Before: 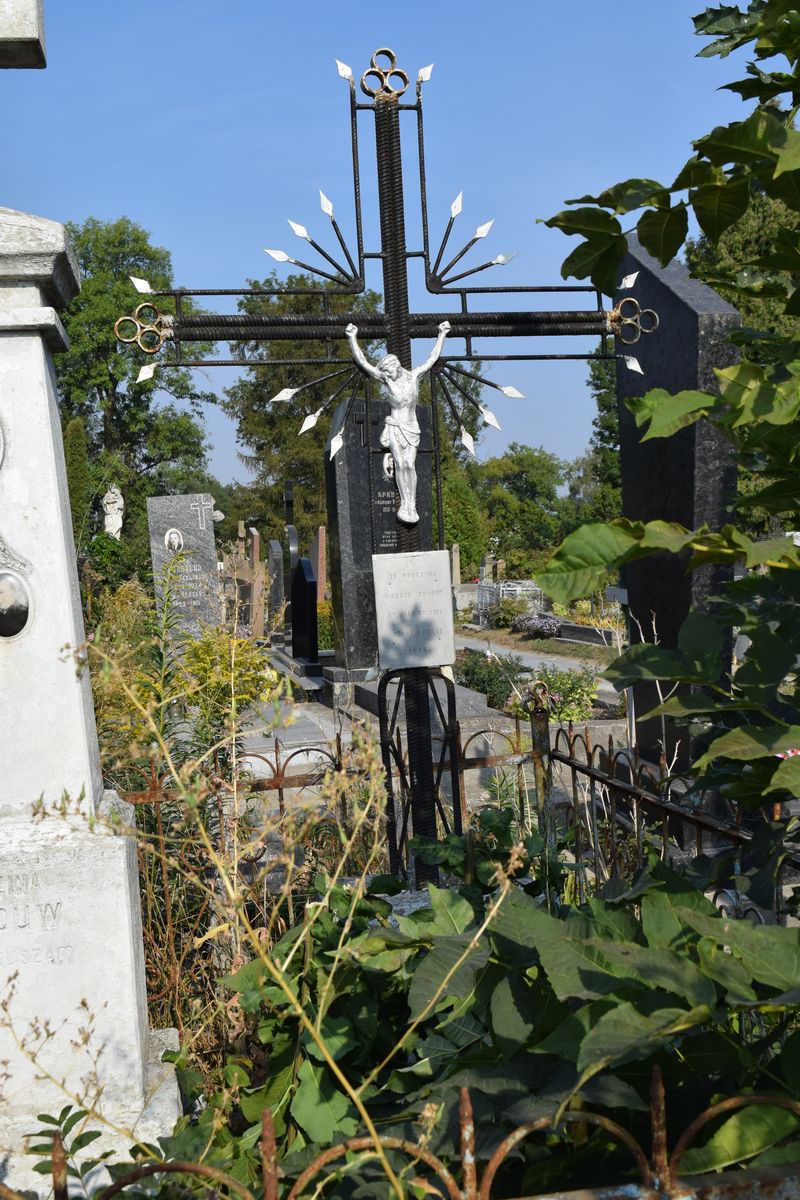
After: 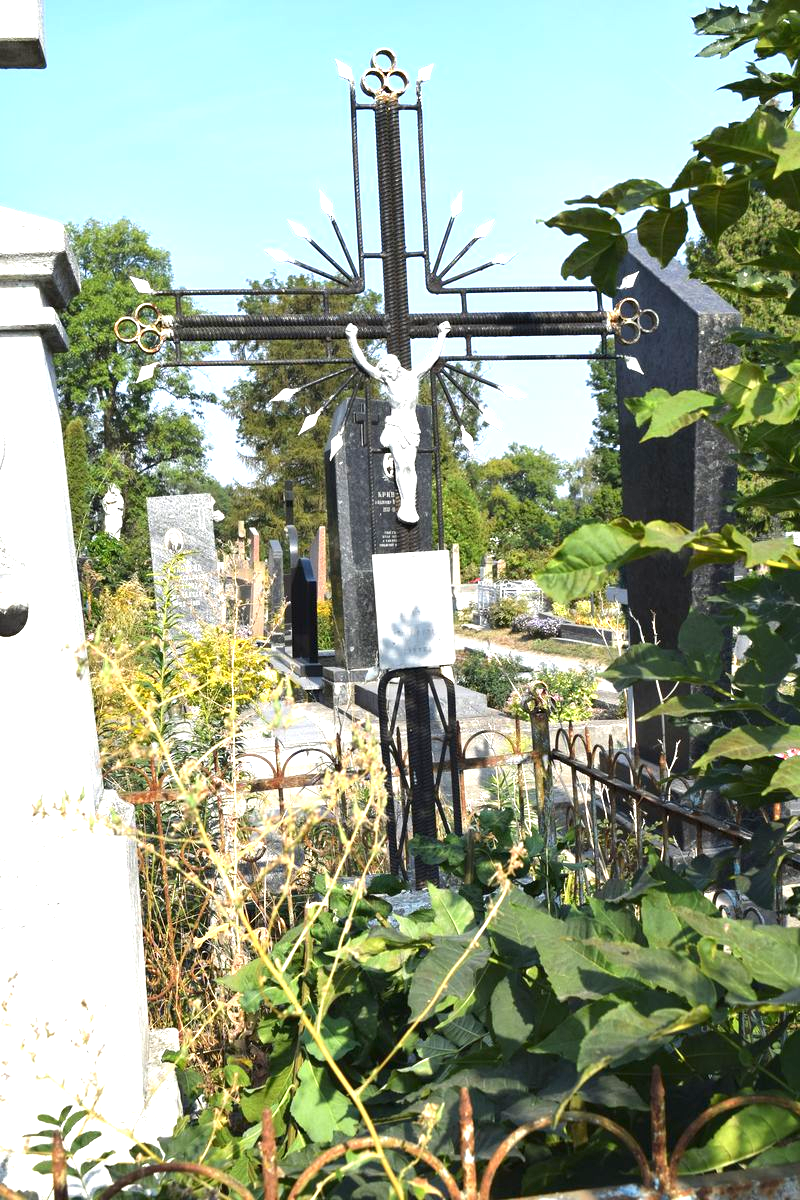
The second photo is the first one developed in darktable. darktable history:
exposure: black level correction 0, exposure 1.459 EV, compensate highlight preservation false
